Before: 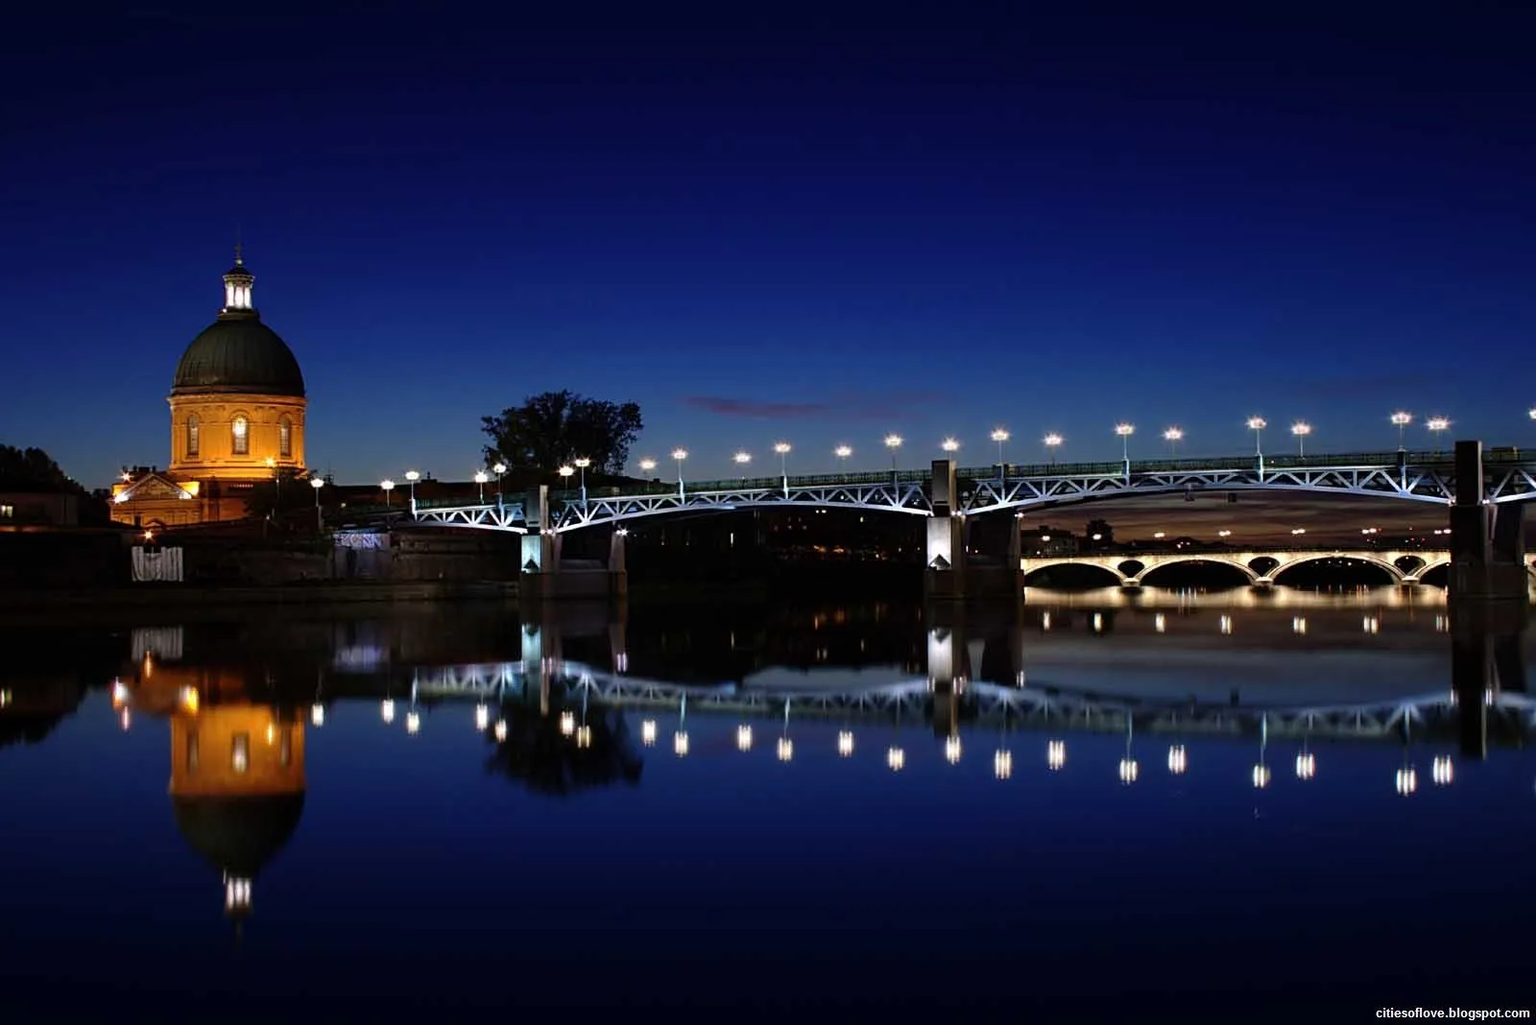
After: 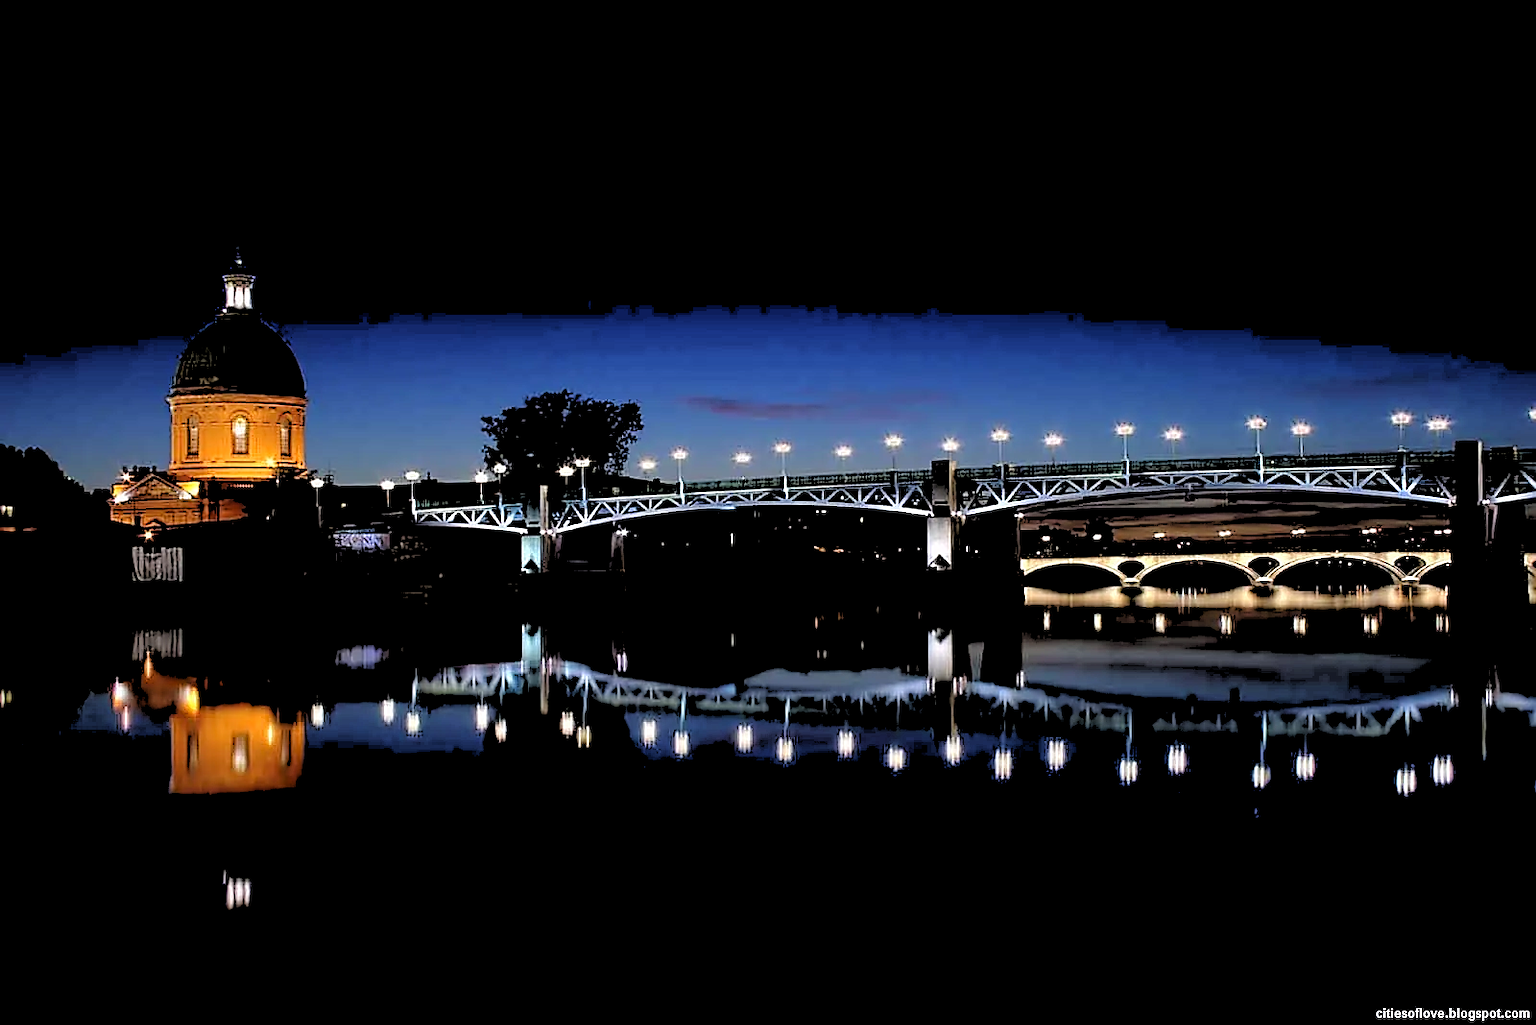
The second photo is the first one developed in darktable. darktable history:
rgb levels: levels [[0.027, 0.429, 0.996], [0, 0.5, 1], [0, 0.5, 1]]
sharpen: radius 1.4, amount 1.25, threshold 0.7
